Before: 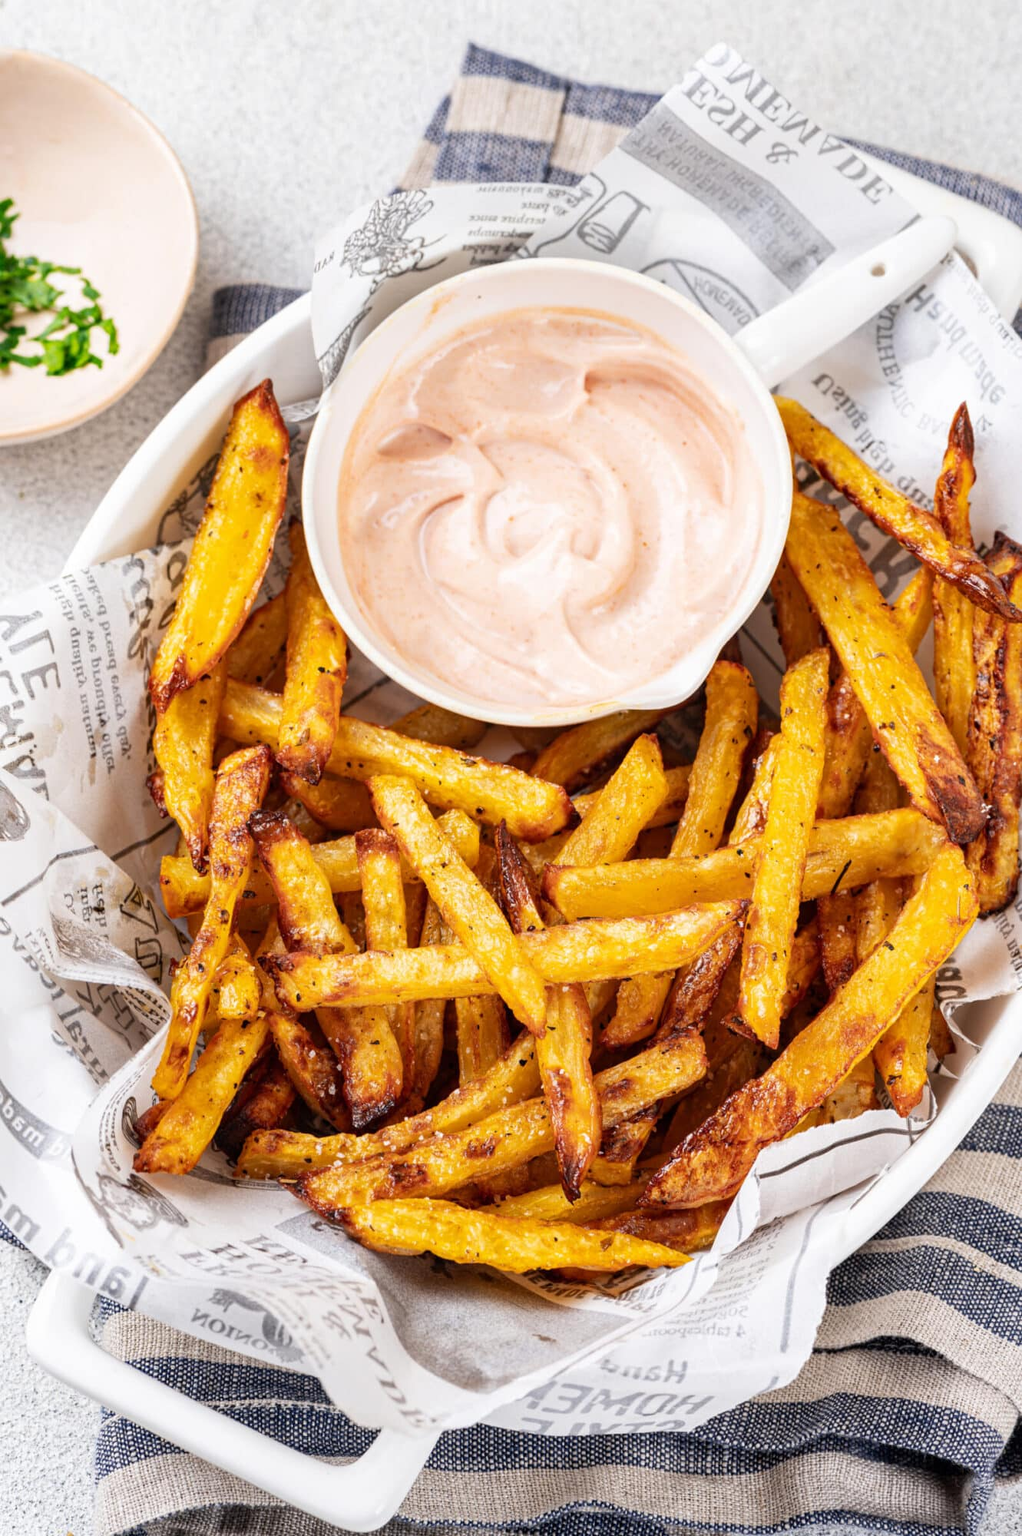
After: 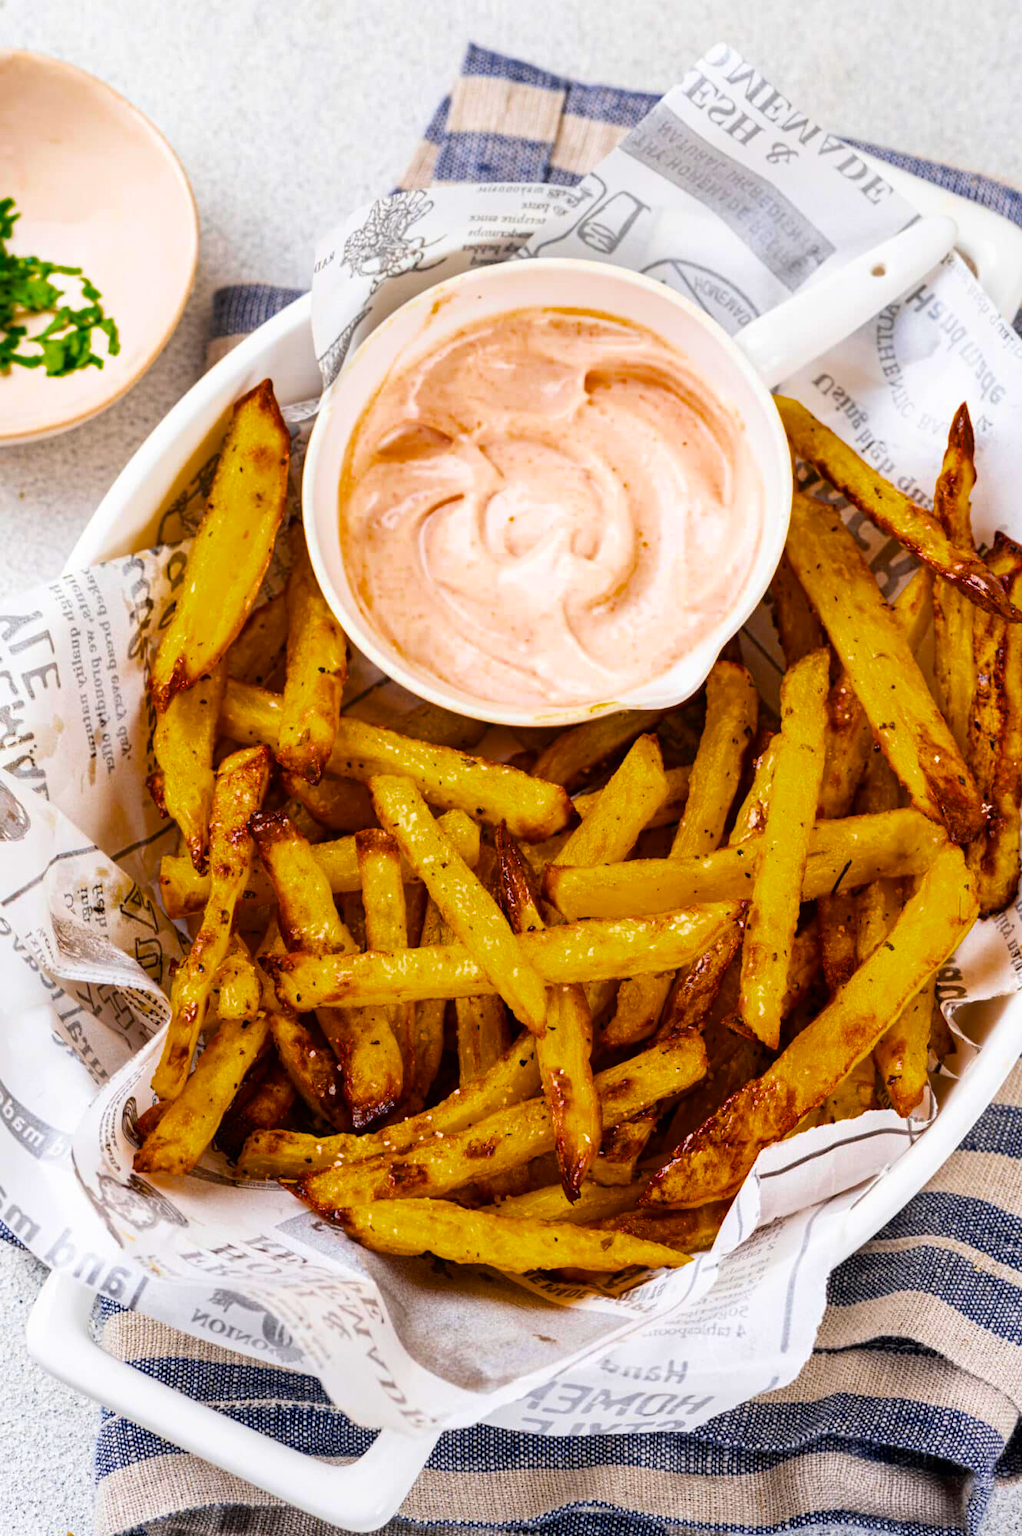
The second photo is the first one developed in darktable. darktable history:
color balance rgb: linear chroma grading › shadows -30.56%, linear chroma grading › global chroma 34.747%, perceptual saturation grading › global saturation 33.635%, saturation formula JzAzBz (2021)
